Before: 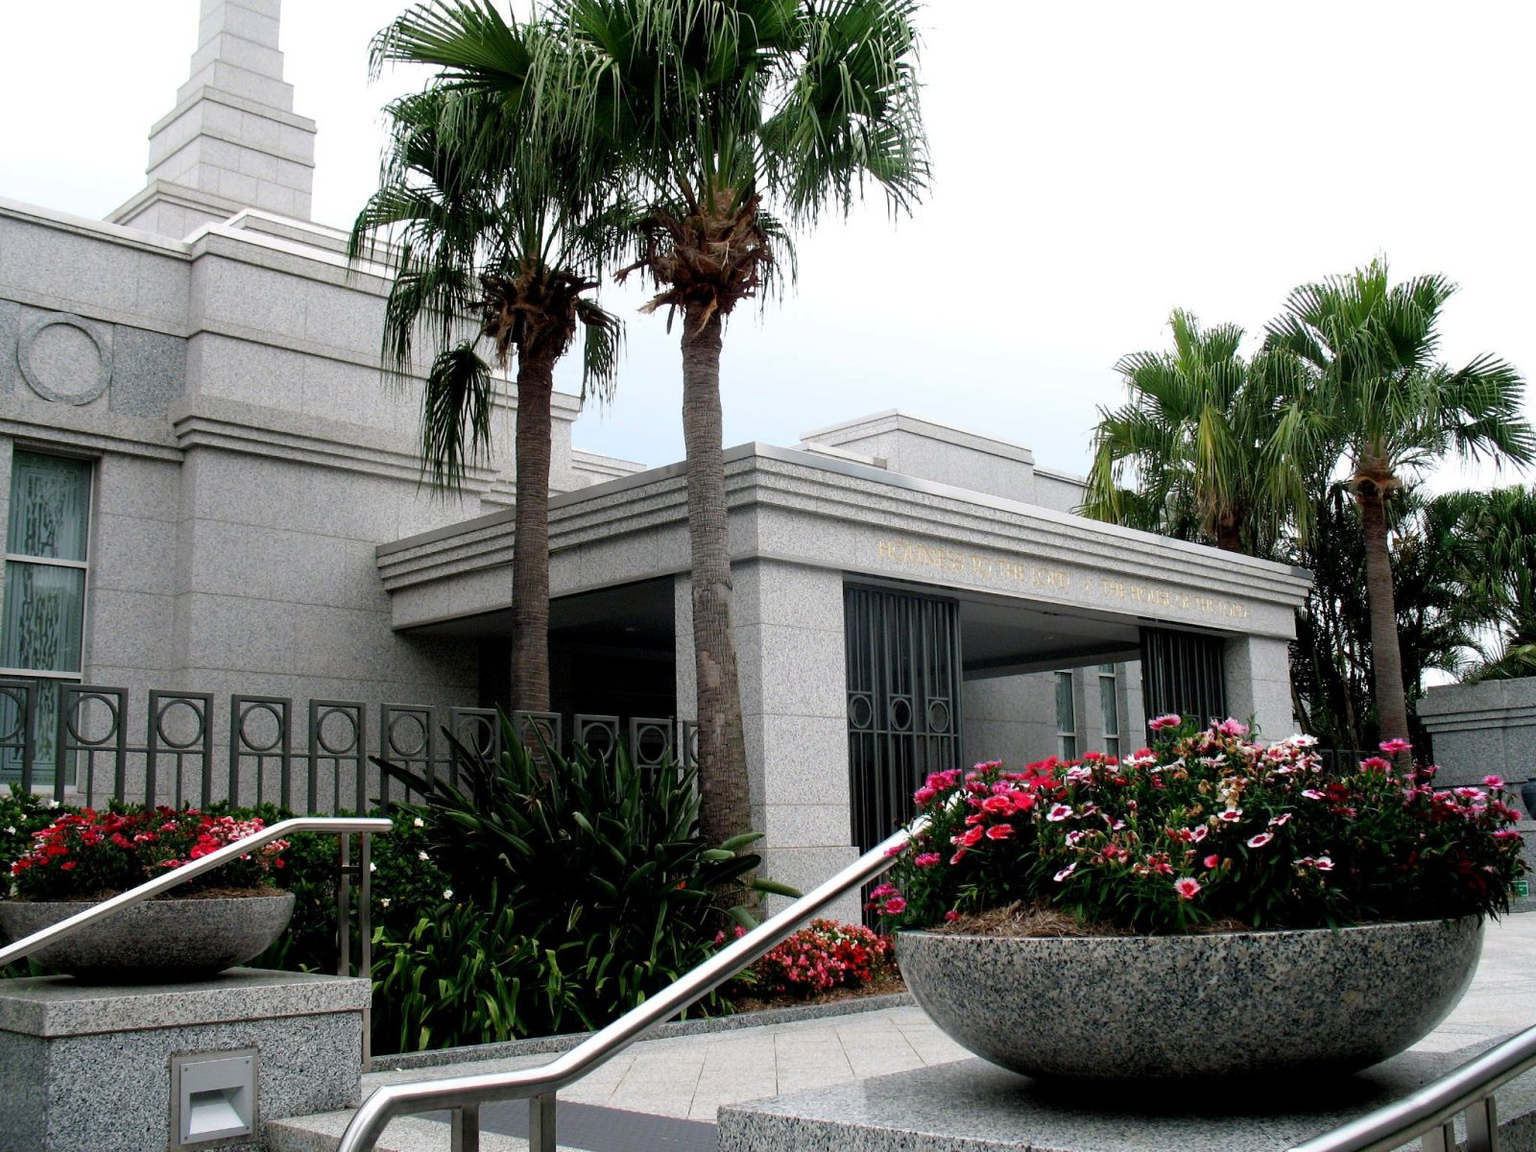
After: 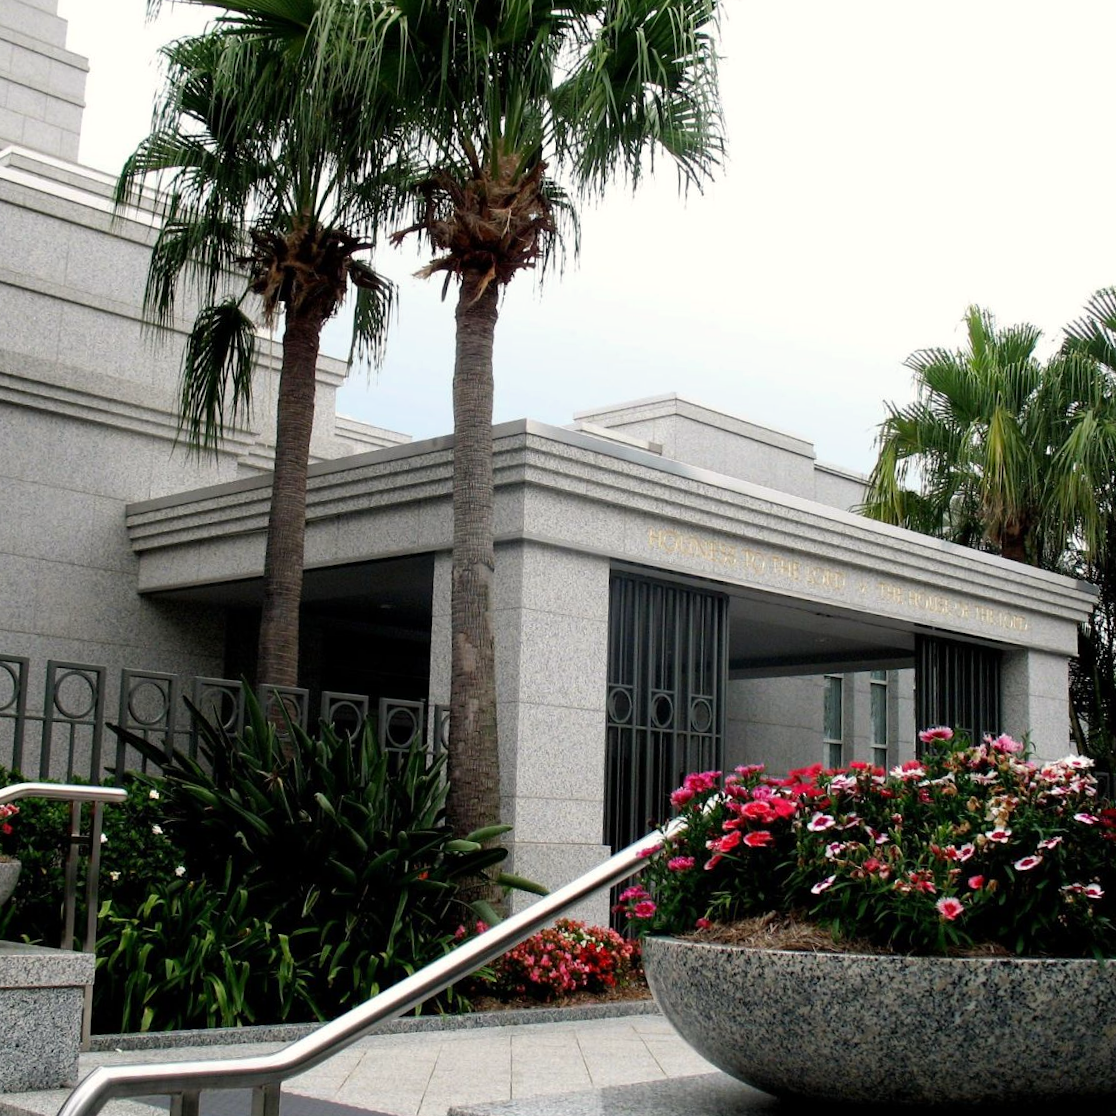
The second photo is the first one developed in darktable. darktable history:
crop and rotate: angle -3.27°, left 14.277%, top 0.028%, right 10.766%, bottom 0.028%
color correction: highlights b* 3
